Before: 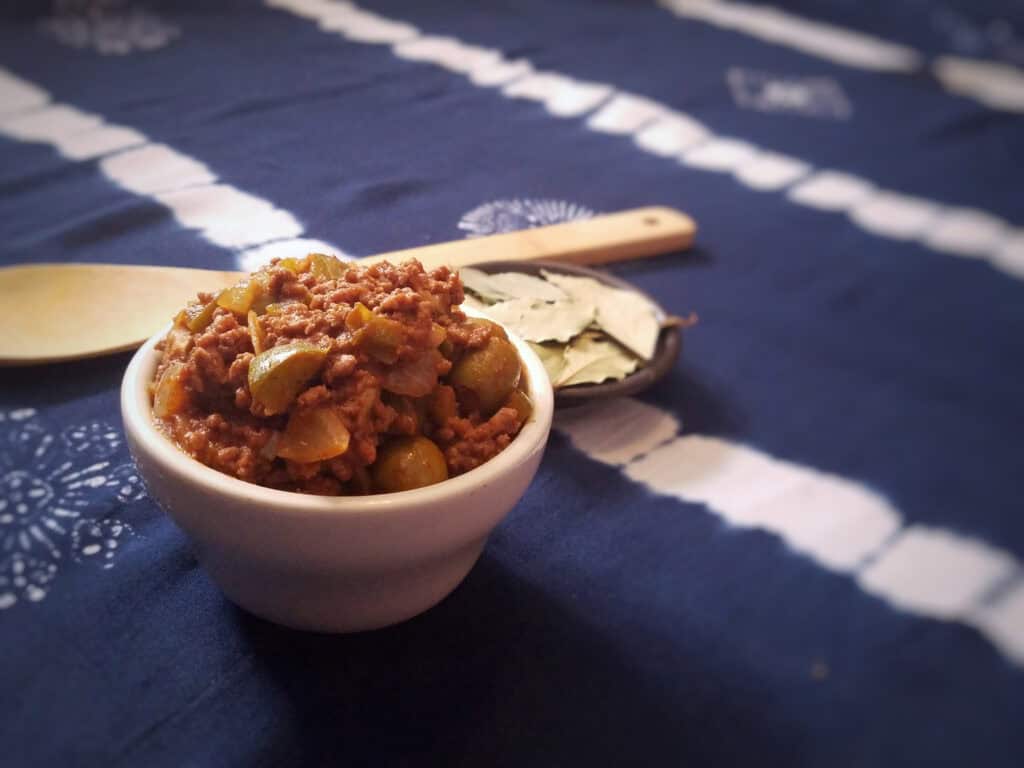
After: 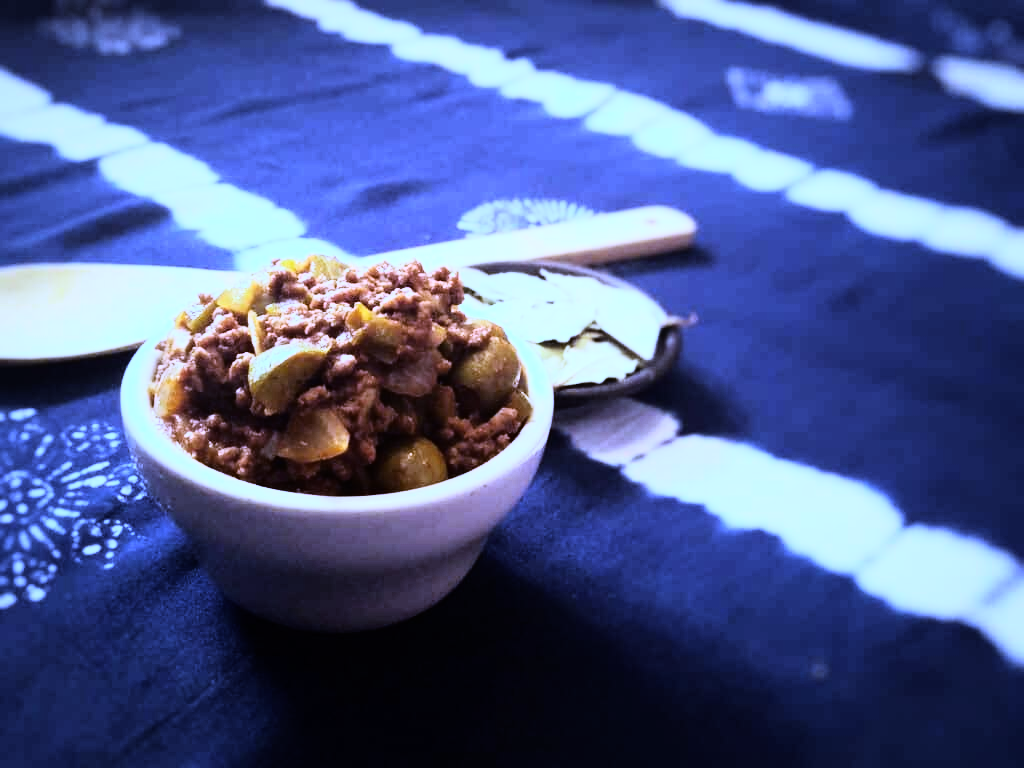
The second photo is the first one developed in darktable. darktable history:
white balance: red 0.766, blue 1.537
rgb curve: curves: ch0 [(0, 0) (0.21, 0.15) (0.24, 0.21) (0.5, 0.75) (0.75, 0.96) (0.89, 0.99) (1, 1)]; ch1 [(0, 0.02) (0.21, 0.13) (0.25, 0.2) (0.5, 0.67) (0.75, 0.9) (0.89, 0.97) (1, 1)]; ch2 [(0, 0.02) (0.21, 0.13) (0.25, 0.2) (0.5, 0.67) (0.75, 0.9) (0.89, 0.97) (1, 1)], compensate middle gray true
